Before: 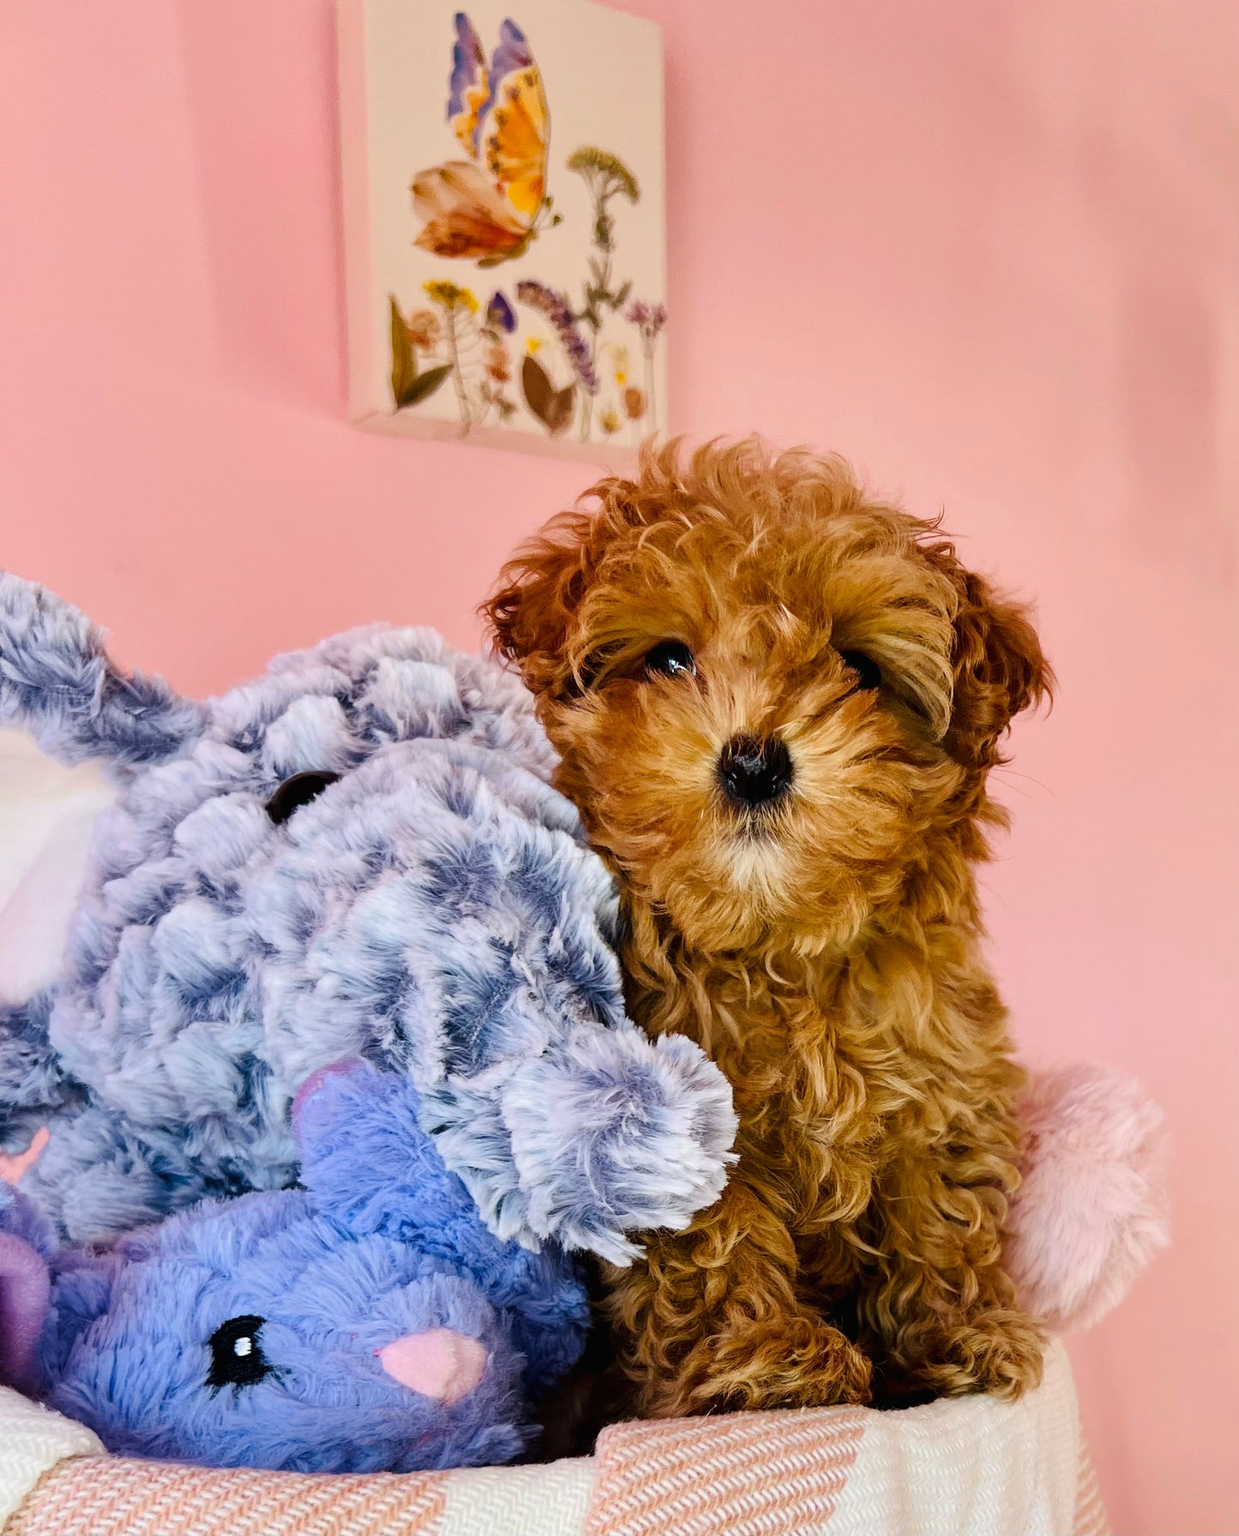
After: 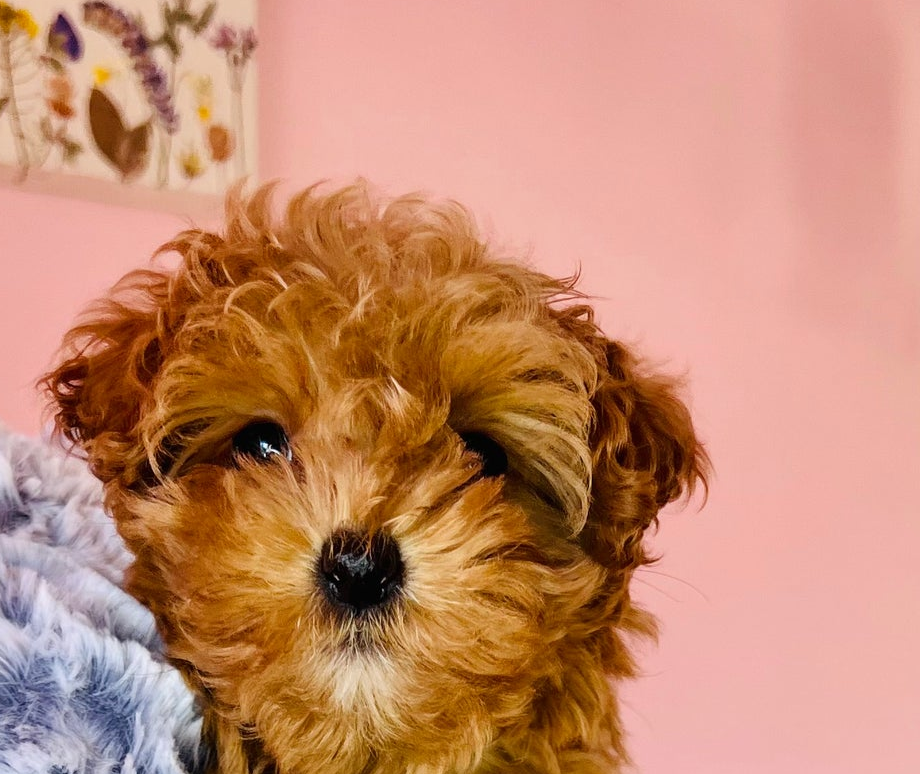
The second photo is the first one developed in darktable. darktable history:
crop: left 36.005%, top 18.293%, right 0.31%, bottom 38.444%
